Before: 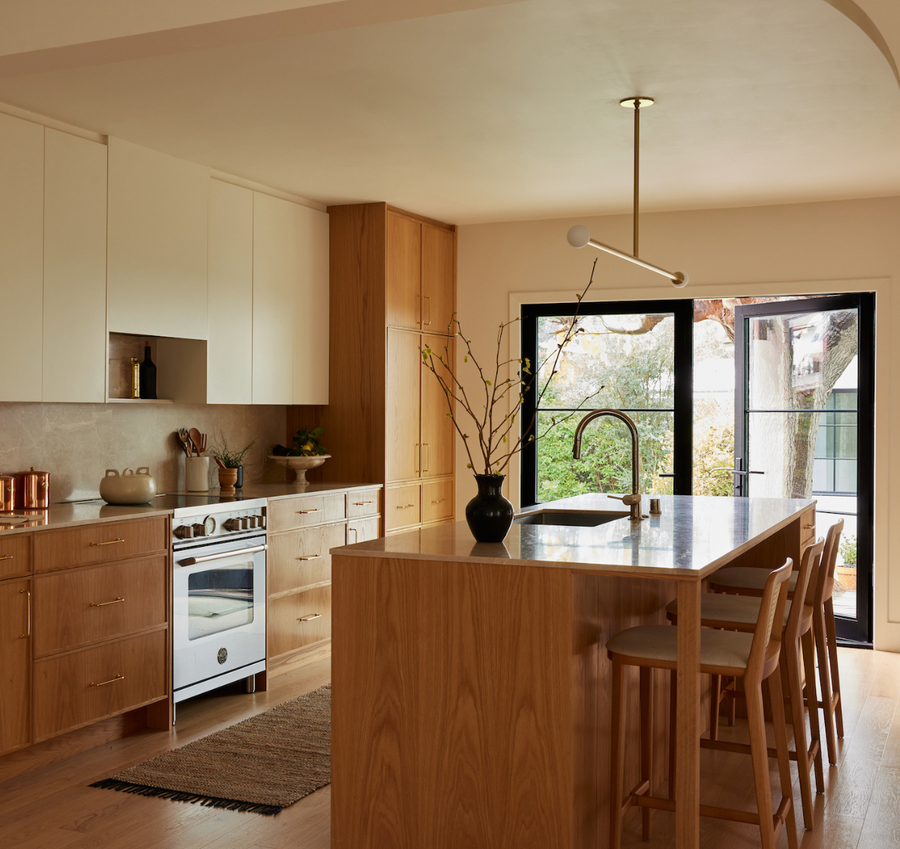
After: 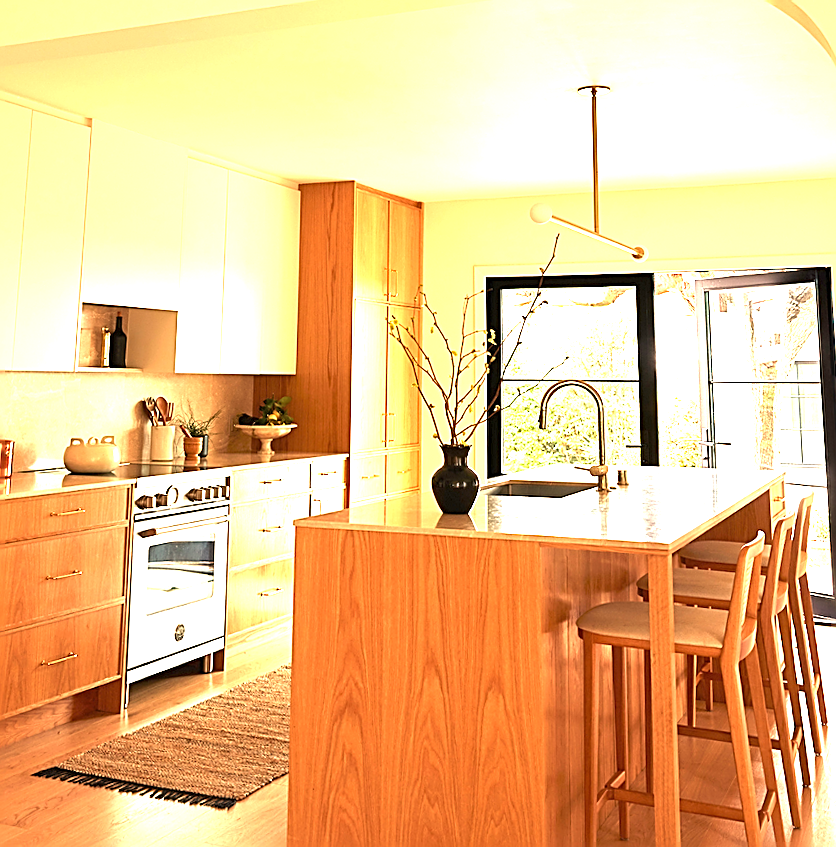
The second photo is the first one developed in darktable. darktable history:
rotate and perspective: rotation 0.215°, lens shift (vertical) -0.139, crop left 0.069, crop right 0.939, crop top 0.002, crop bottom 0.996
exposure: black level correction 0, exposure 2.327 EV, compensate exposure bias true, compensate highlight preservation false
white balance: red 1.138, green 0.996, blue 0.812
sharpen: amount 1
